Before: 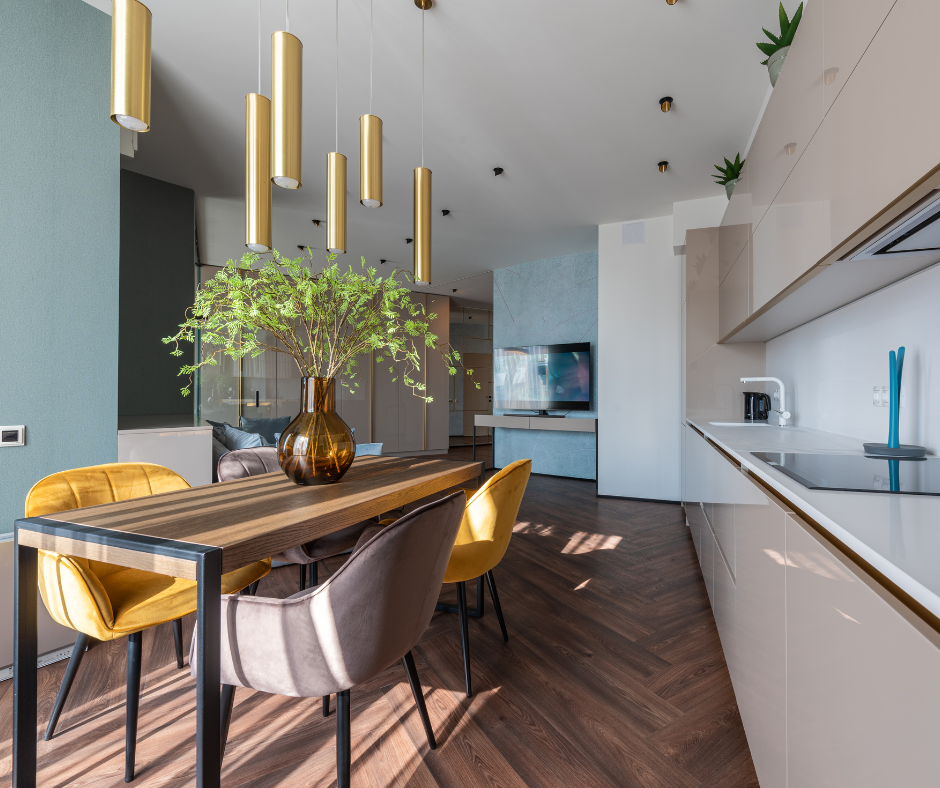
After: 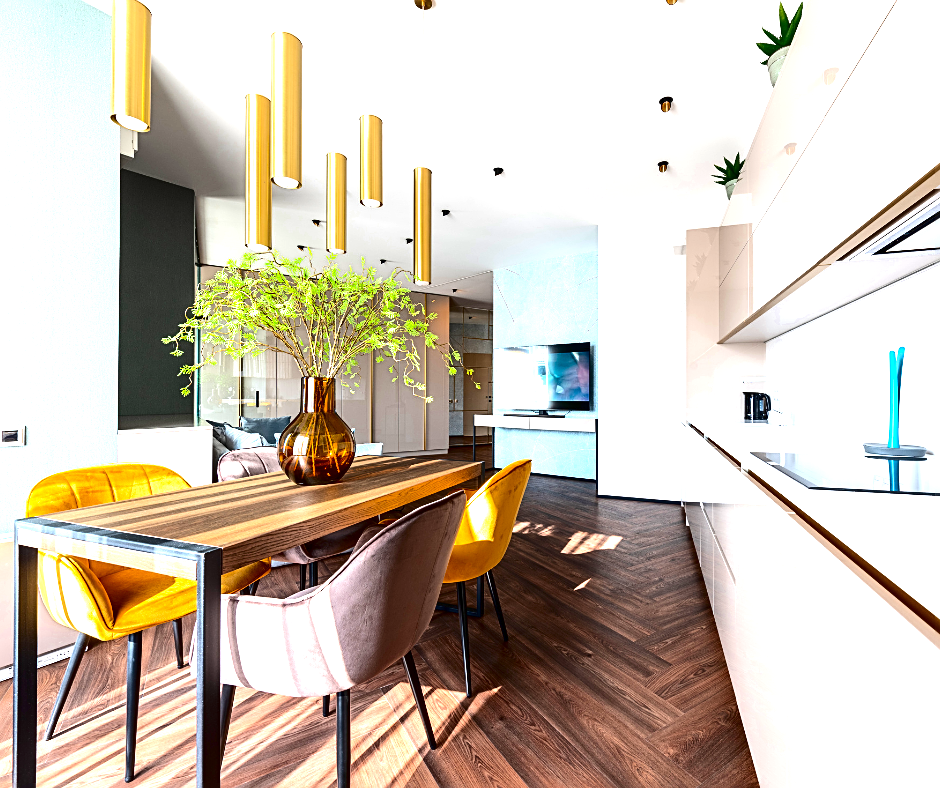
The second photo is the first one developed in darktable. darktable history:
contrast brightness saturation: contrast 0.244, brightness -0.229, saturation 0.149
color zones: curves: ch0 [(0.27, 0.396) (0.563, 0.504) (0.75, 0.5) (0.787, 0.307)]
exposure: black level correction 0.001, exposure 1.998 EV, compensate highlight preservation false
sharpen: amount 0.495
